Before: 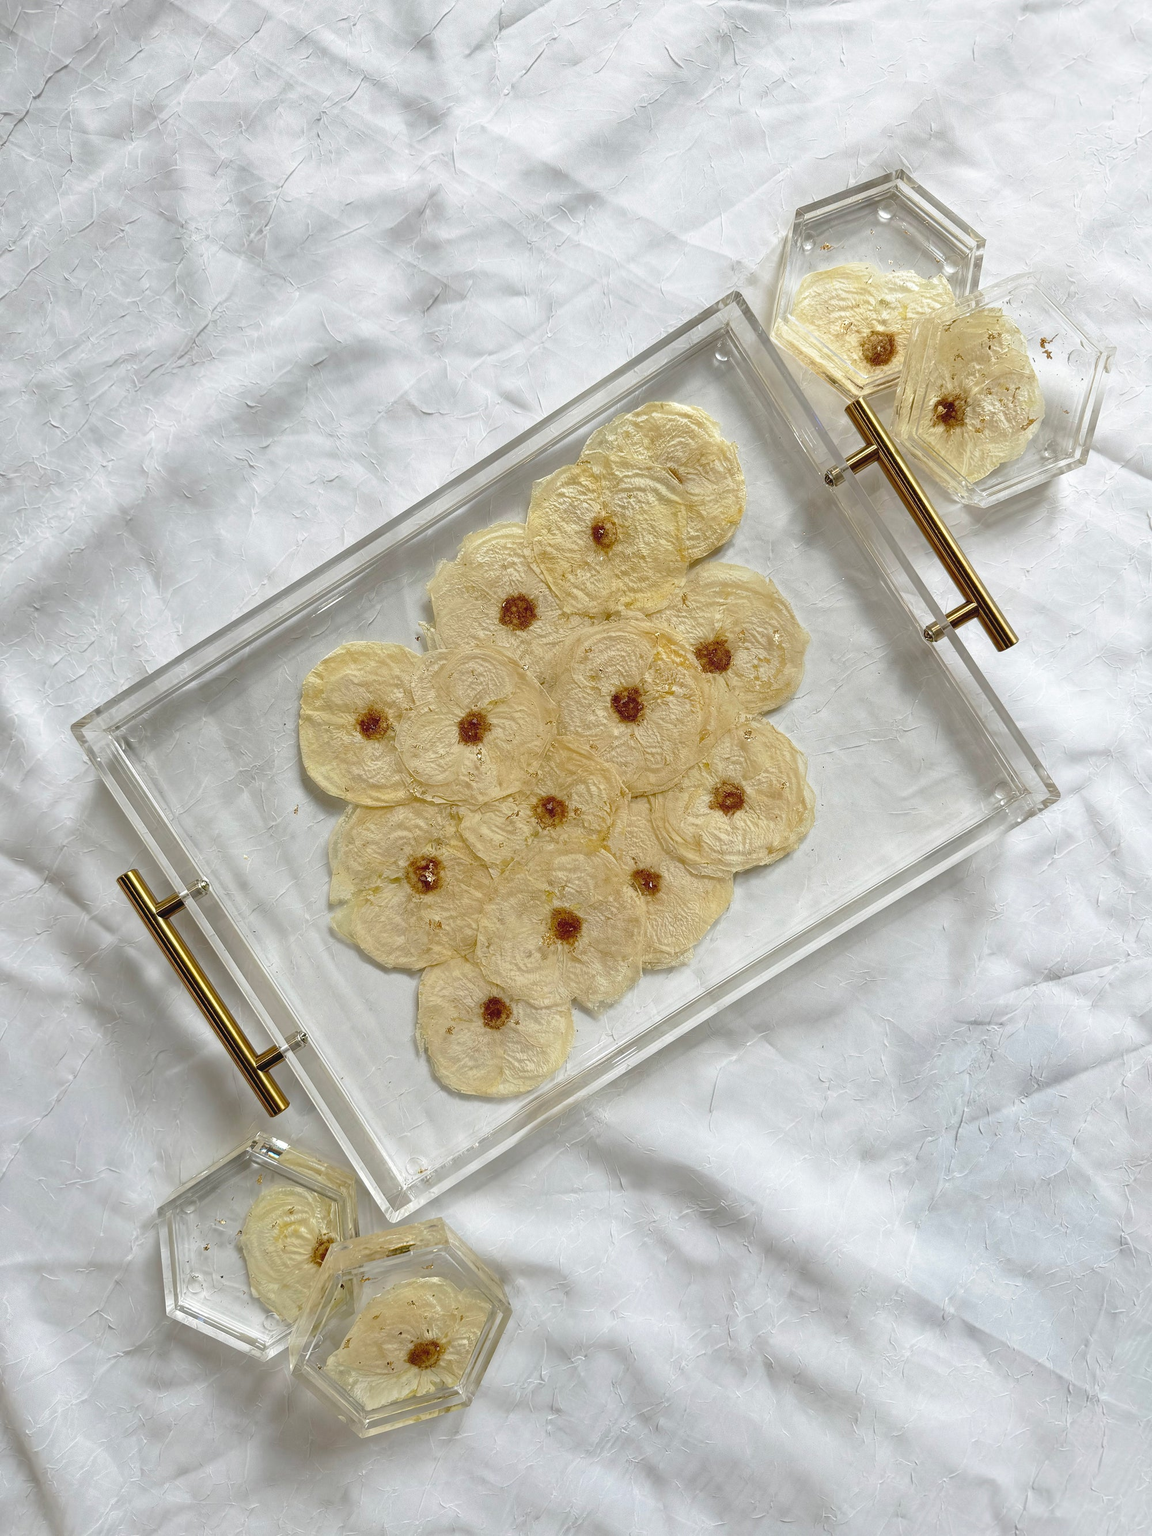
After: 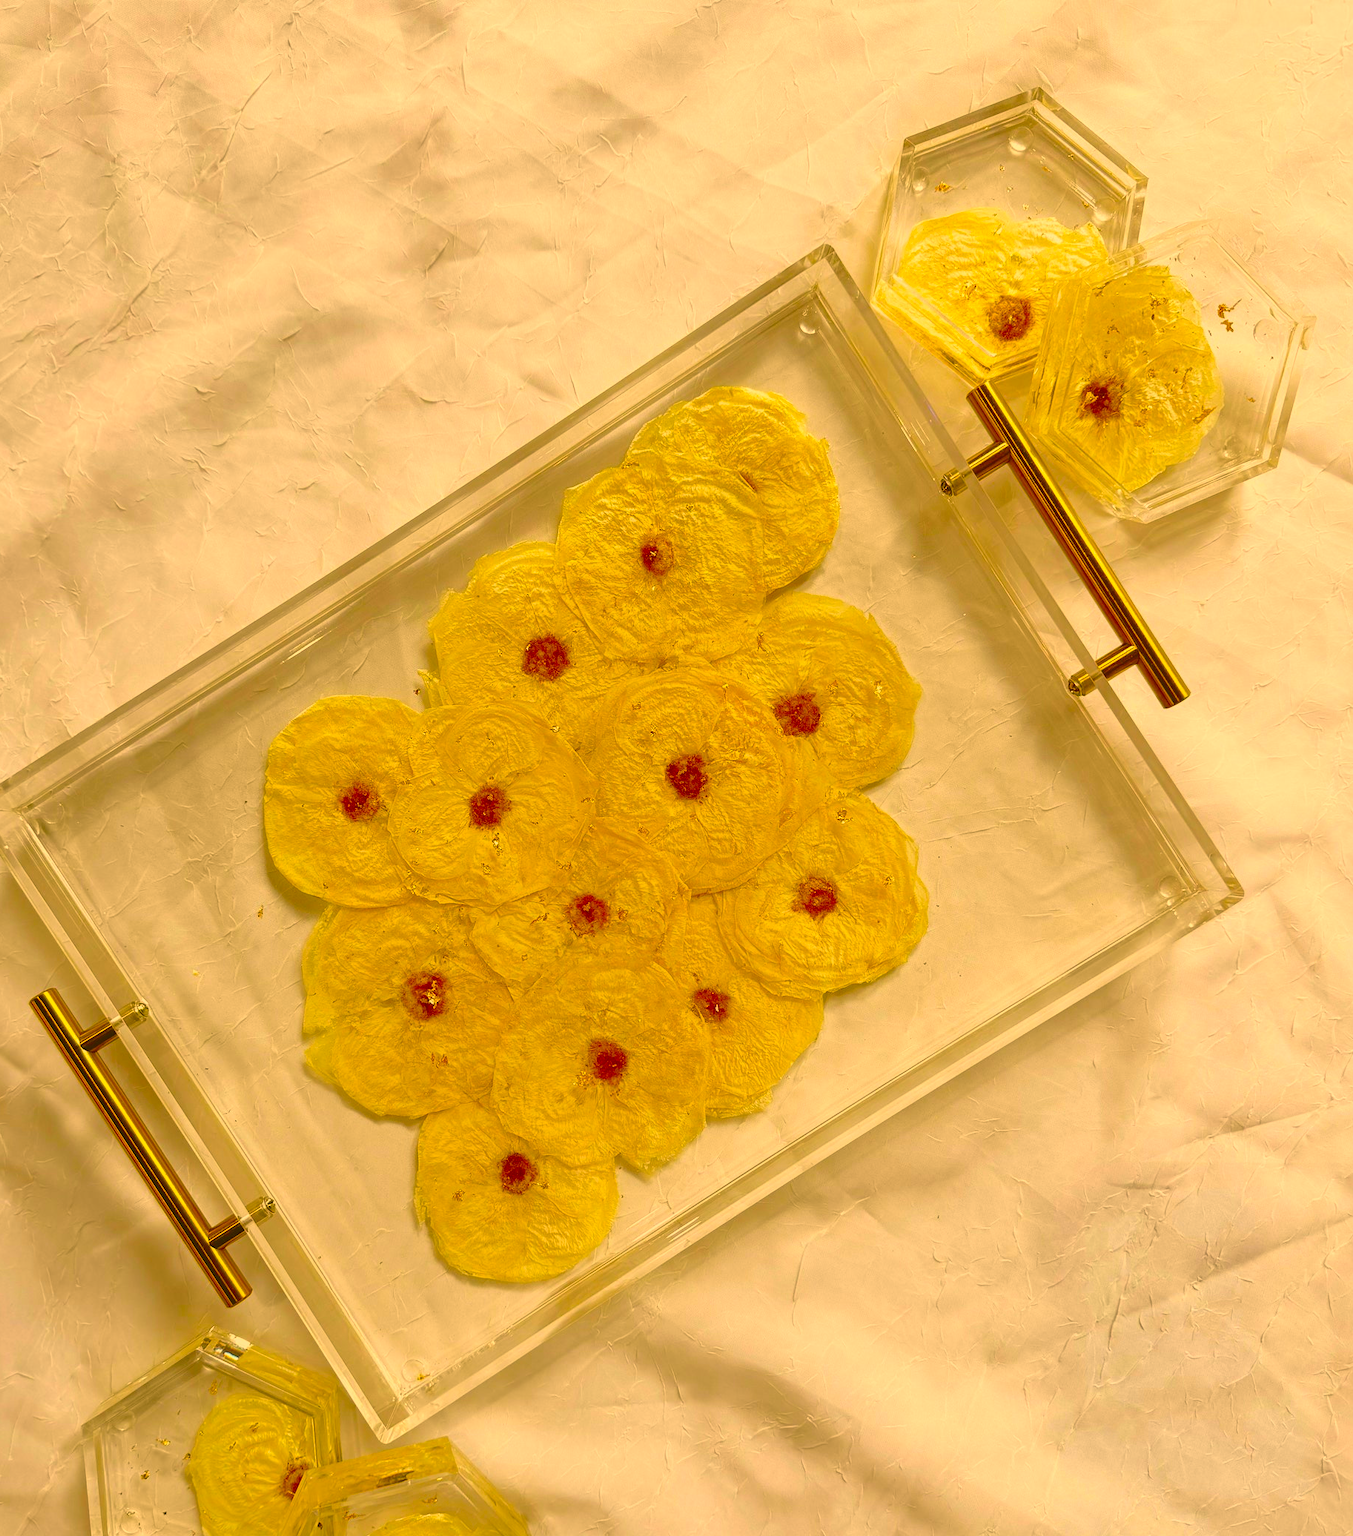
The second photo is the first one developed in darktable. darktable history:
local contrast: highlights 68%, shadows 68%, detail 82%, midtone range 0.325
white balance: emerald 1
color correction: highlights a* 10.44, highlights b* 30.04, shadows a* 2.73, shadows b* 17.51, saturation 1.72
crop: left 8.155%, top 6.611%, bottom 15.385%
